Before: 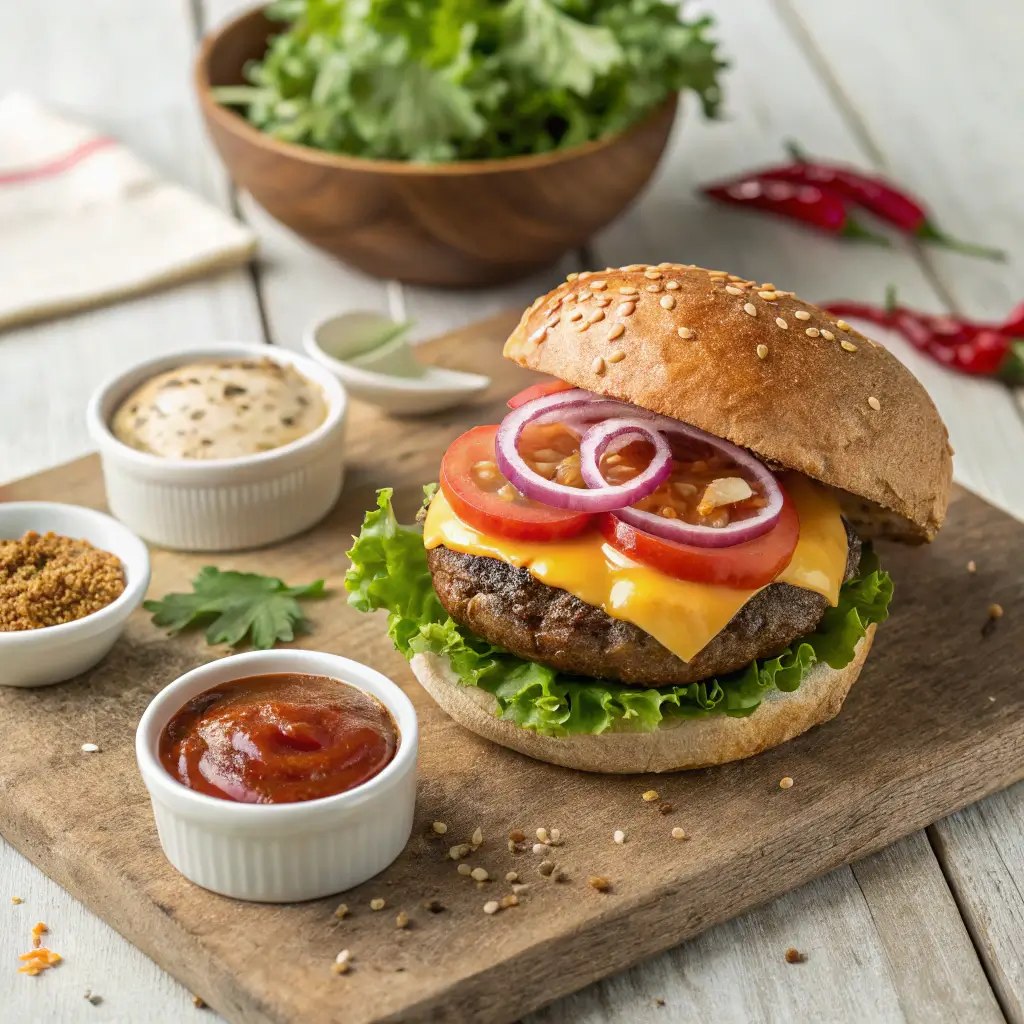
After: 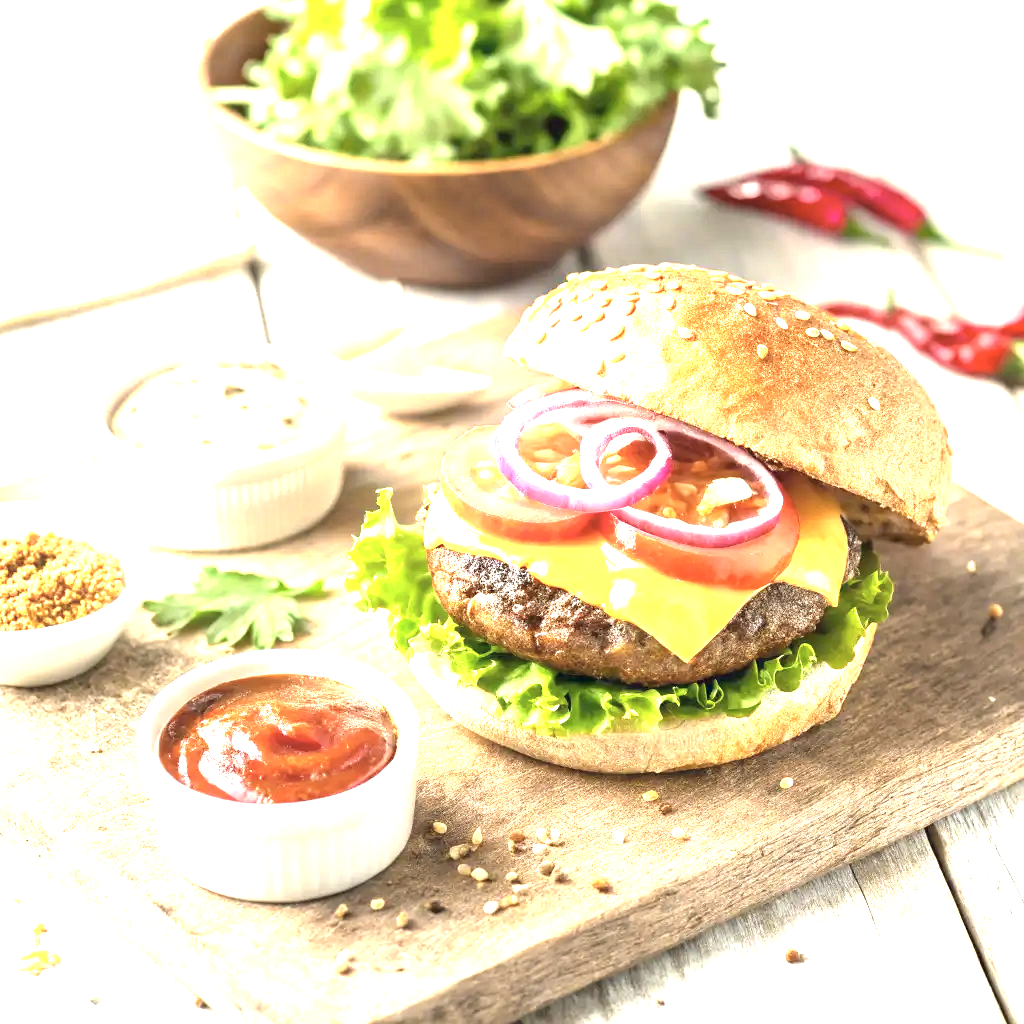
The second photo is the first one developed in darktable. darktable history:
color zones: curves: ch1 [(0, 0.469) (0.01, 0.469) (0.12, 0.446) (0.248, 0.469) (0.5, 0.5) (0.748, 0.5) (0.99, 0.469) (1, 0.469)], mix 99.98%
color correction: highlights a* 0.281, highlights b* 2.73, shadows a* -0.958, shadows b* -4.1
exposure: black level correction 0, exposure 2.3 EV, compensate highlight preservation false
